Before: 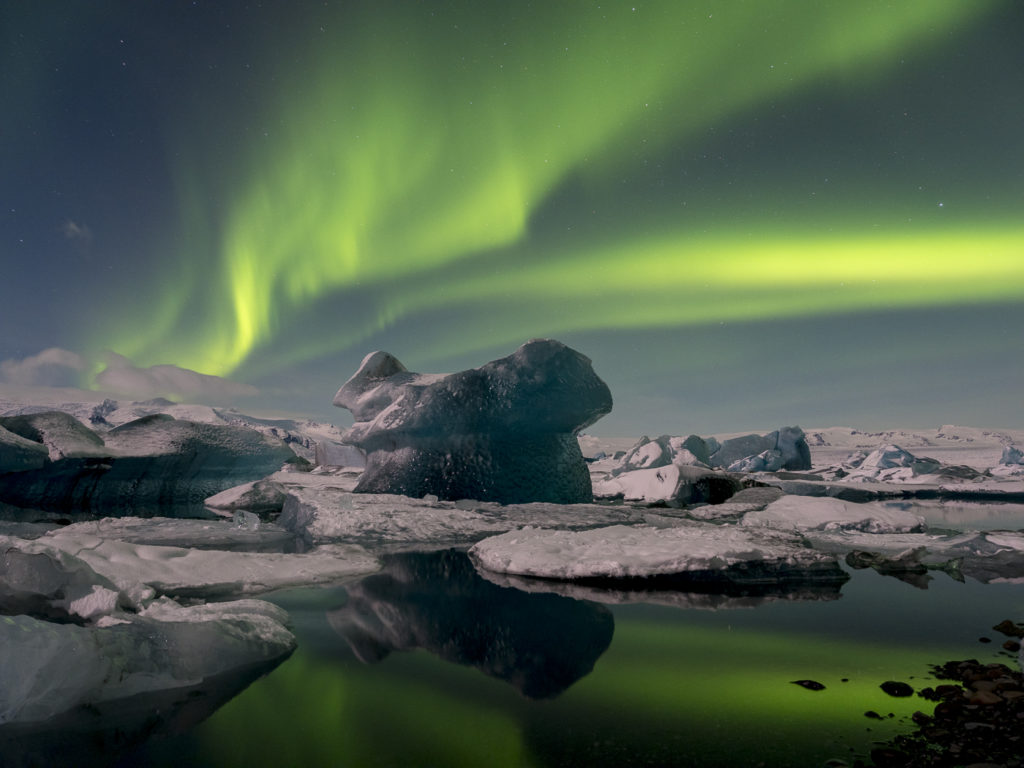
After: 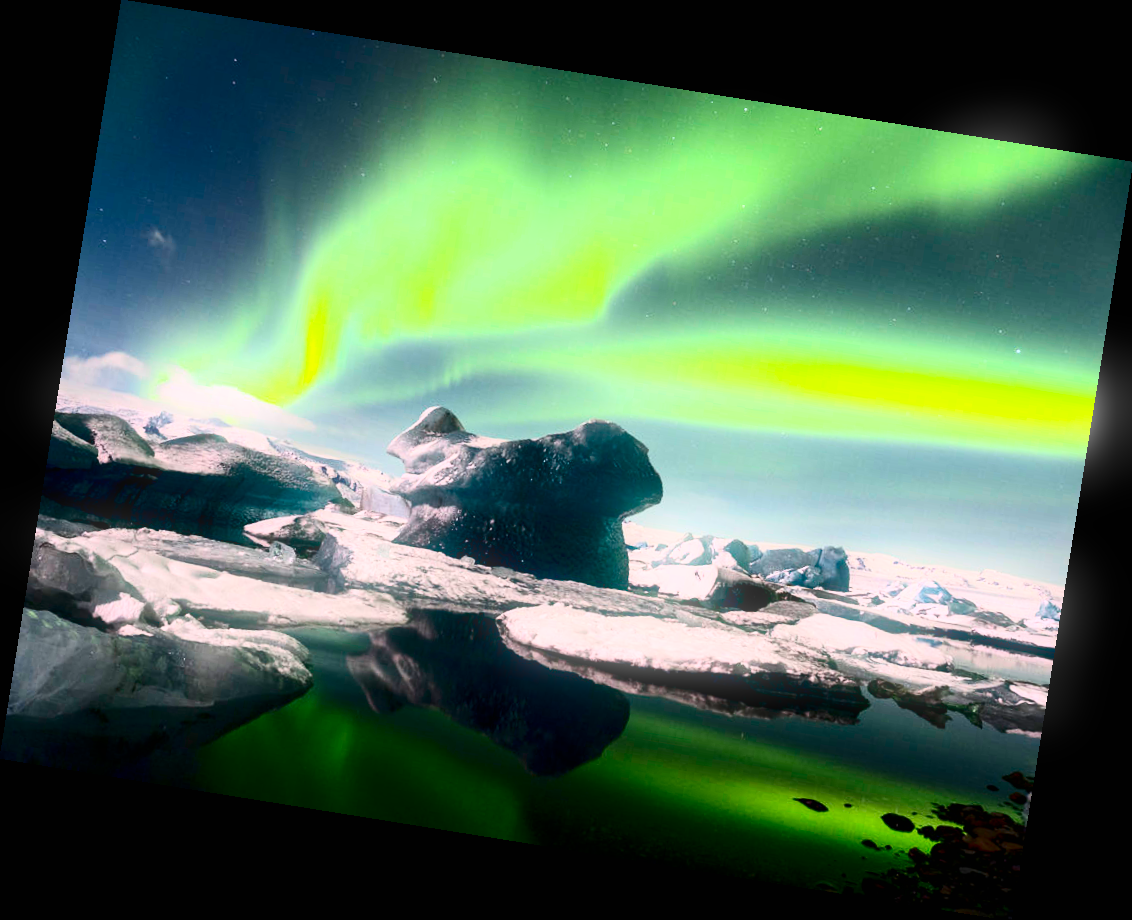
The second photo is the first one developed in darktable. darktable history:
rotate and perspective: rotation 9.12°, automatic cropping off
exposure: black level correction 0, exposure 0.953 EV, compensate exposure bias true, compensate highlight preservation false
bloom: size 5%, threshold 95%, strength 15%
contrast brightness saturation: contrast 0.4, brightness 0.05, saturation 0.25
